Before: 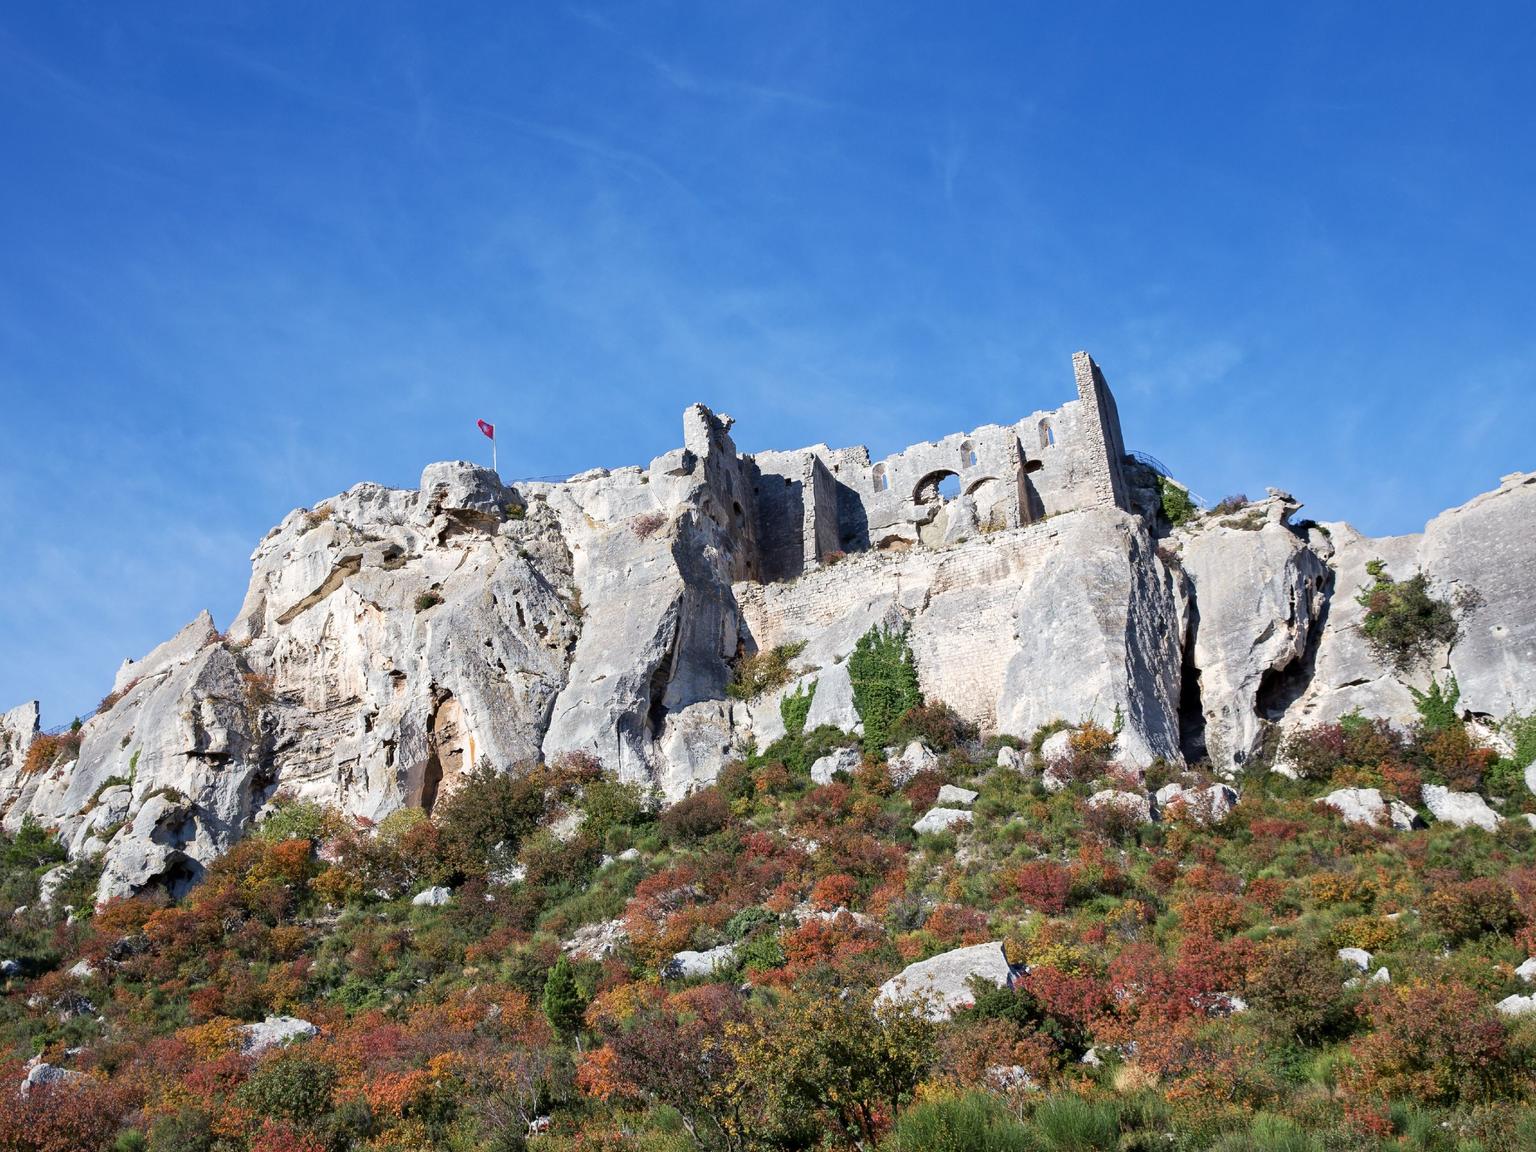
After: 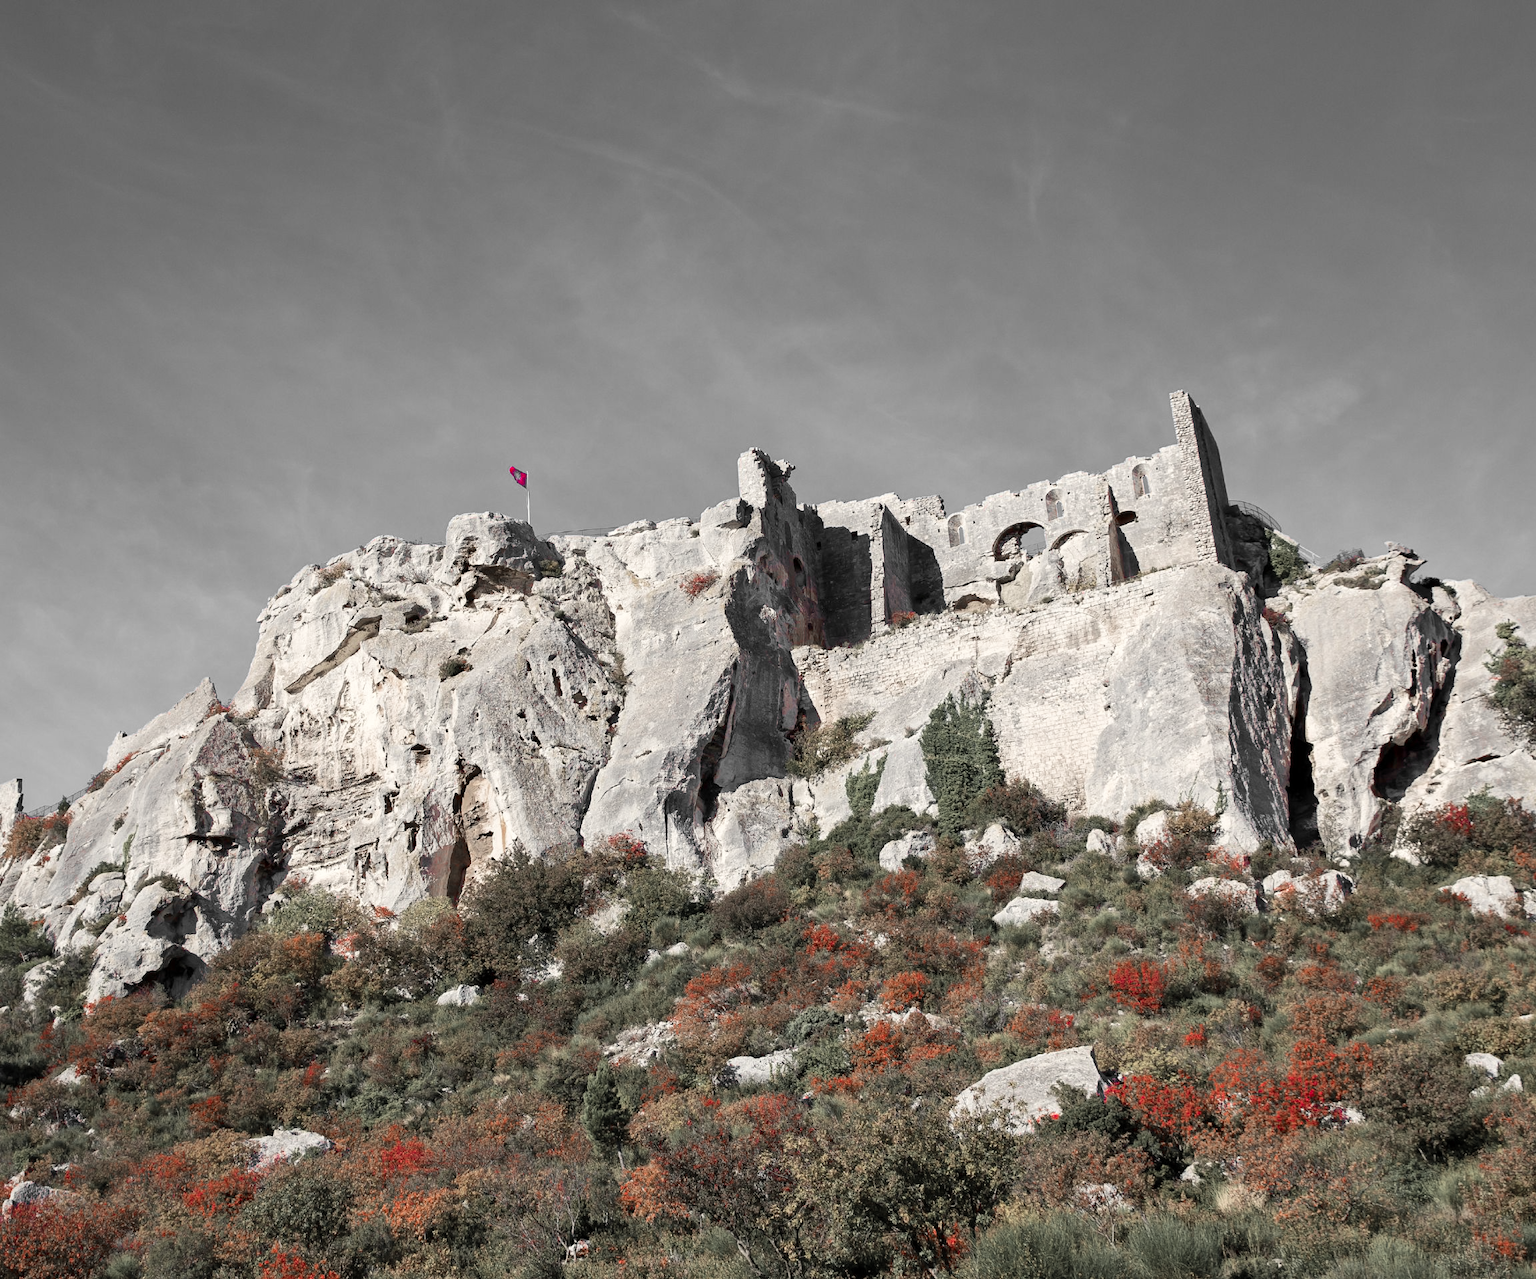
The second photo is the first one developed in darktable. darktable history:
crop and rotate: left 1.289%, right 8.659%
color calibration: x 0.33, y 0.346, temperature 5661.7 K
velvia: on, module defaults
color zones: curves: ch1 [(0, 0.831) (0.08, 0.771) (0.157, 0.268) (0.241, 0.207) (0.562, -0.005) (0.714, -0.013) (0.876, 0.01) (1, 0.831)]
